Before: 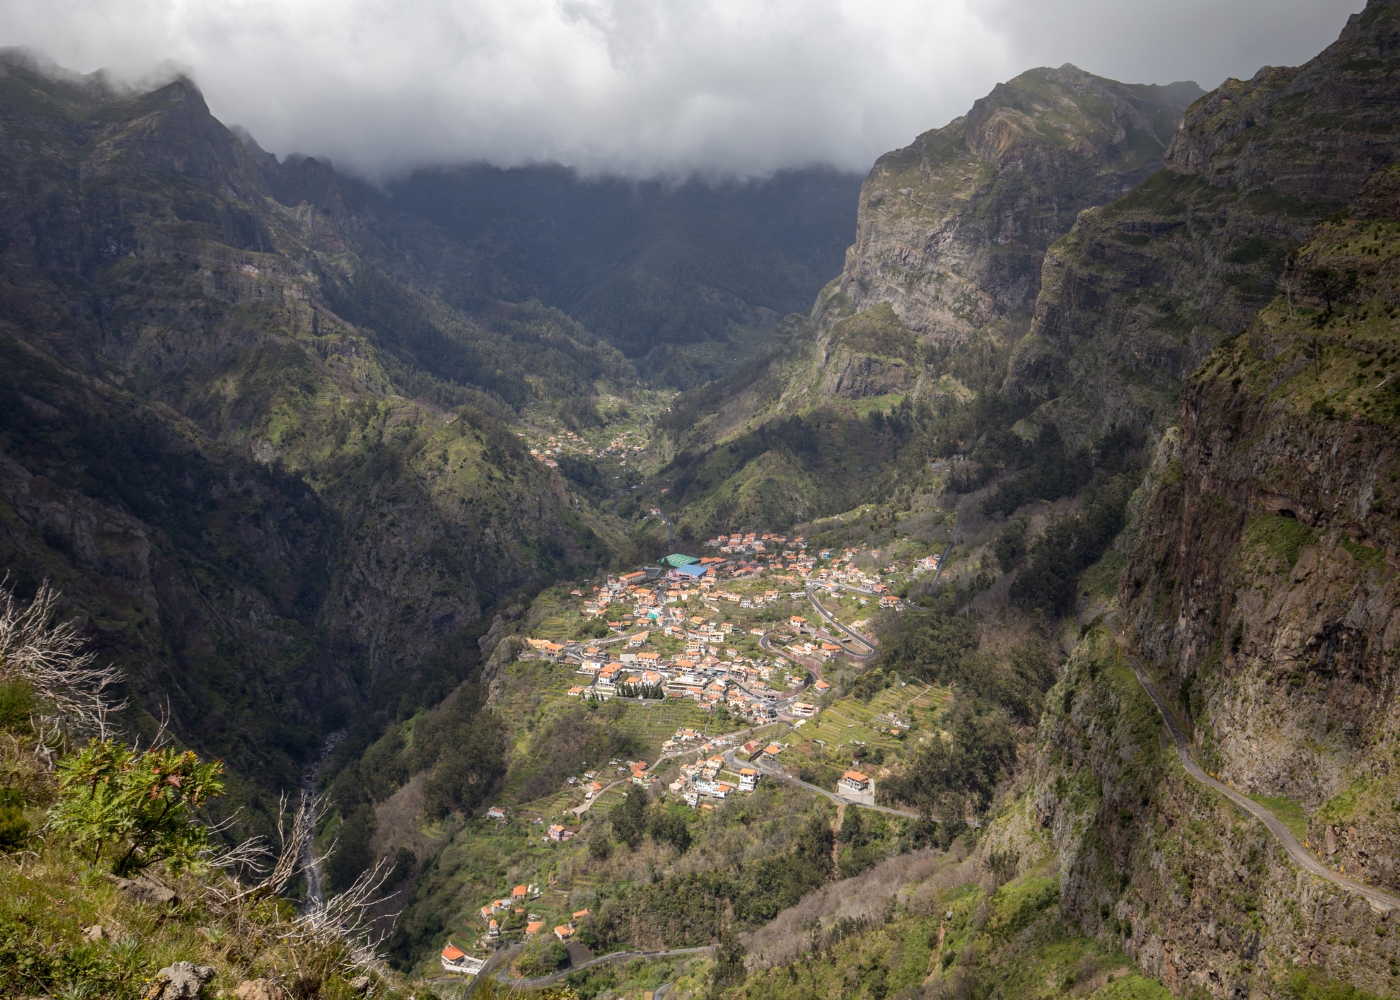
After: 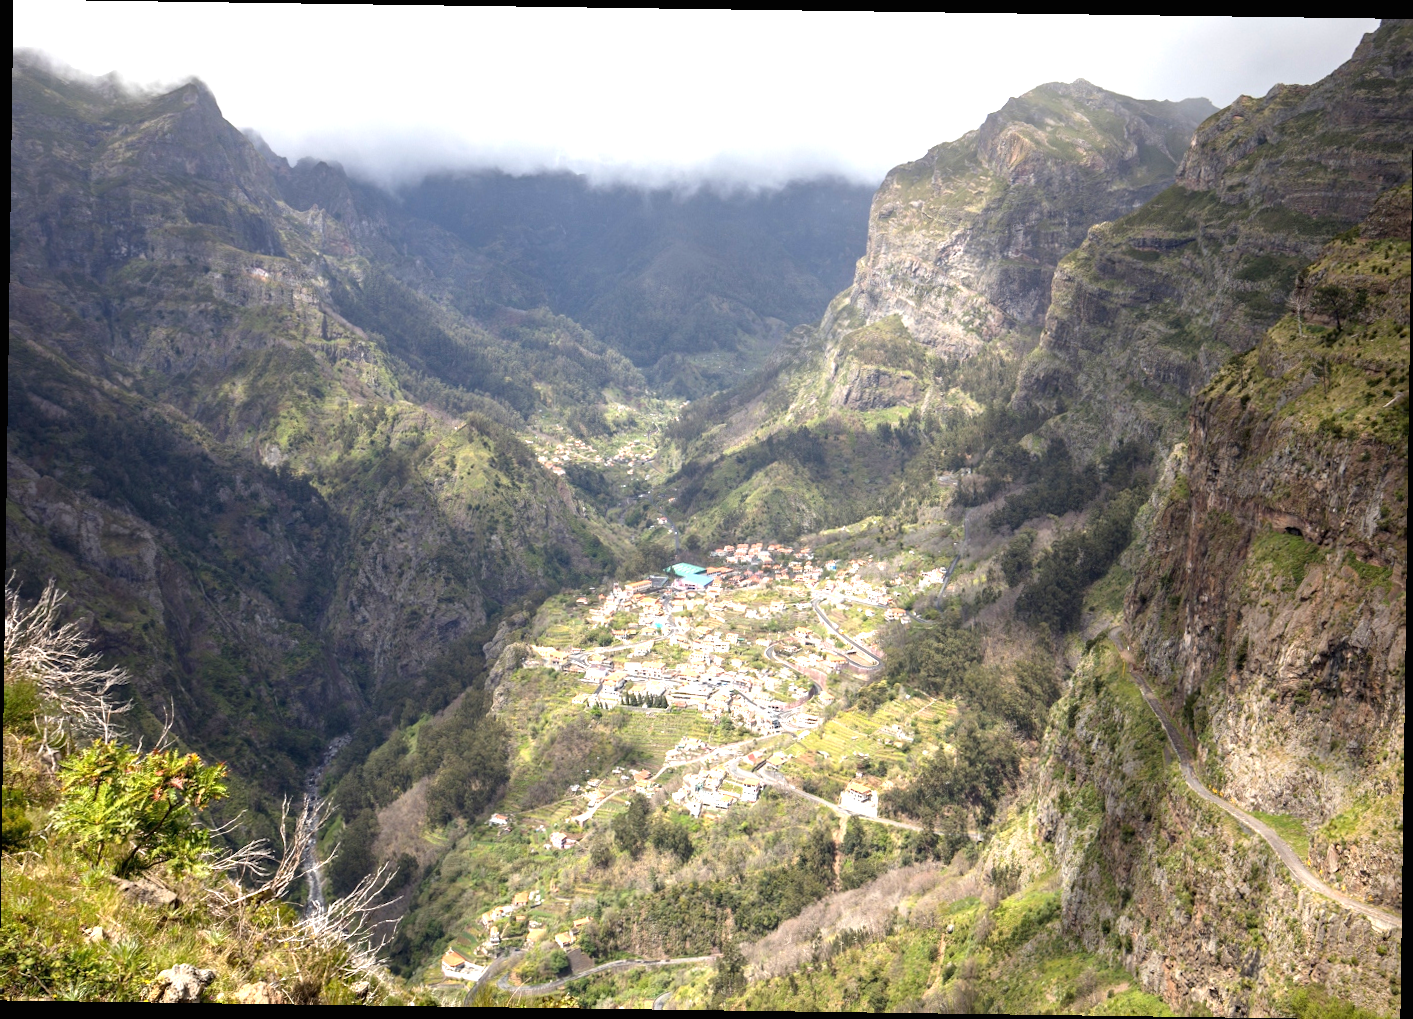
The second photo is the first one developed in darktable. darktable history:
rotate and perspective: rotation 0.8°, automatic cropping off
tone equalizer: on, module defaults
exposure: black level correction 0, exposure 1.388 EV, compensate exposure bias true, compensate highlight preservation false
